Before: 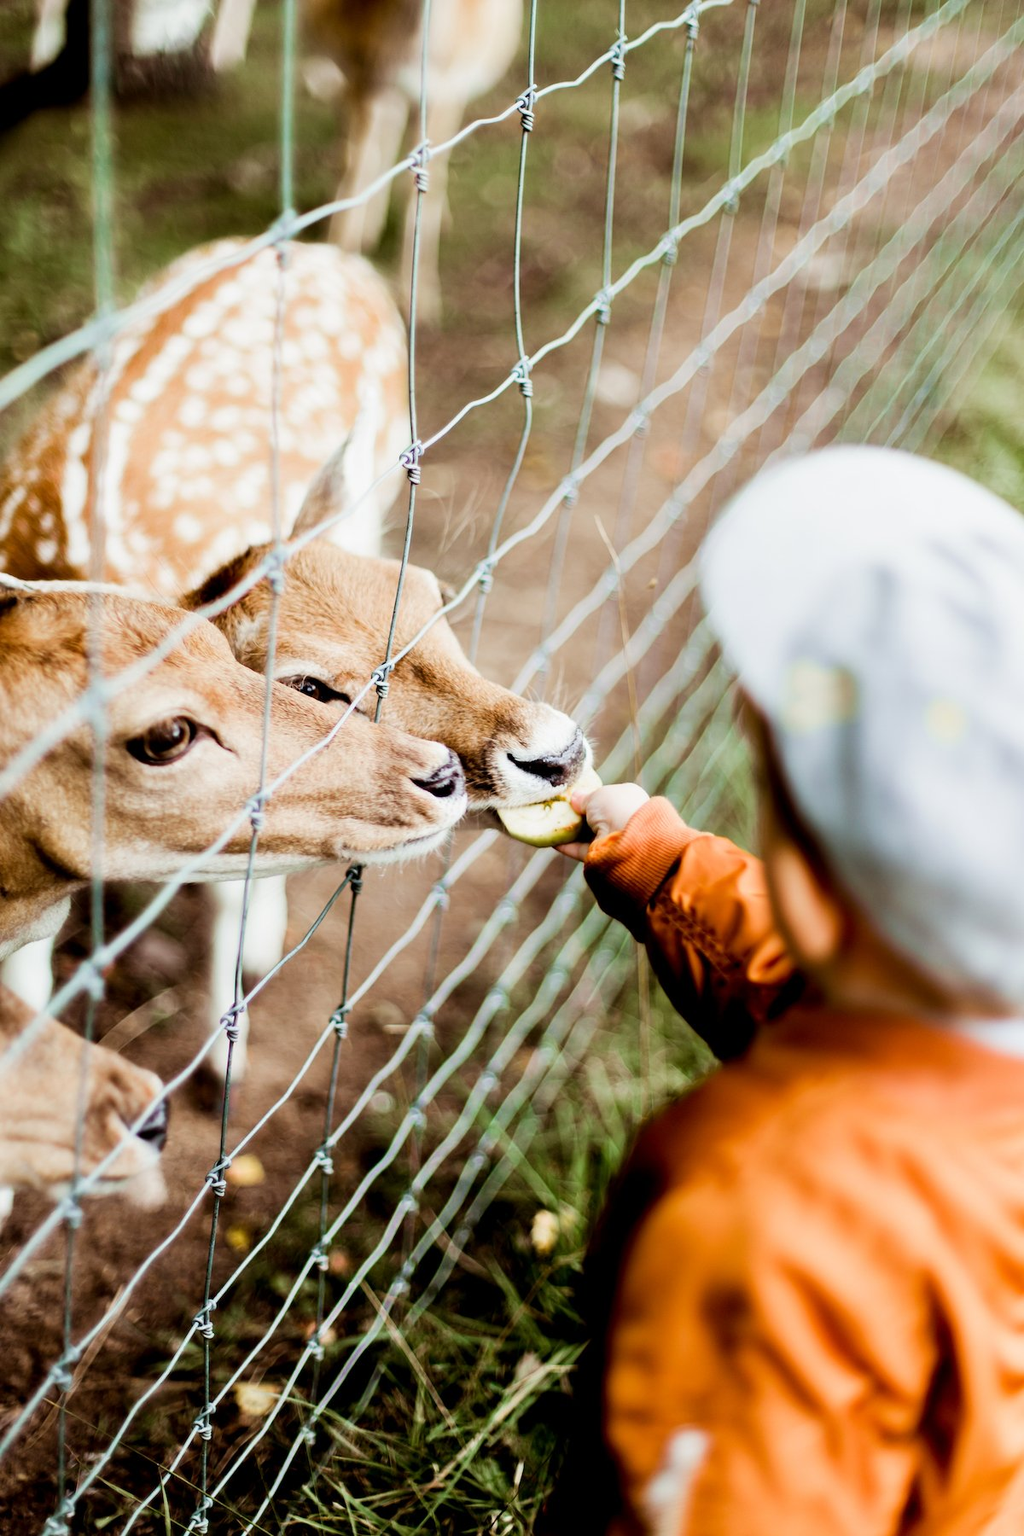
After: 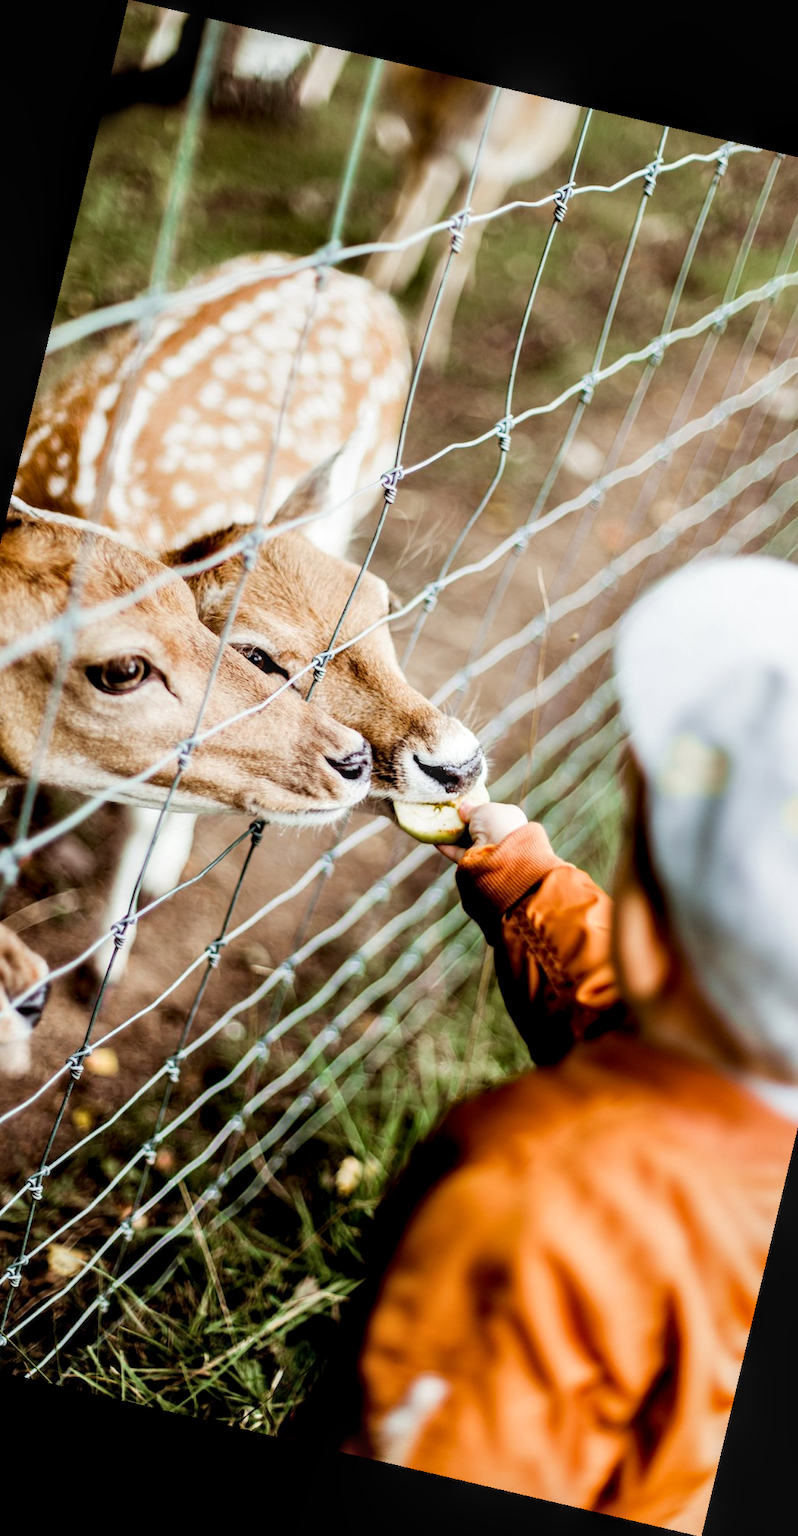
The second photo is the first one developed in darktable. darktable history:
crop and rotate: left 15.446%, right 17.836%
rotate and perspective: rotation 13.27°, automatic cropping off
local contrast: detail 130%
